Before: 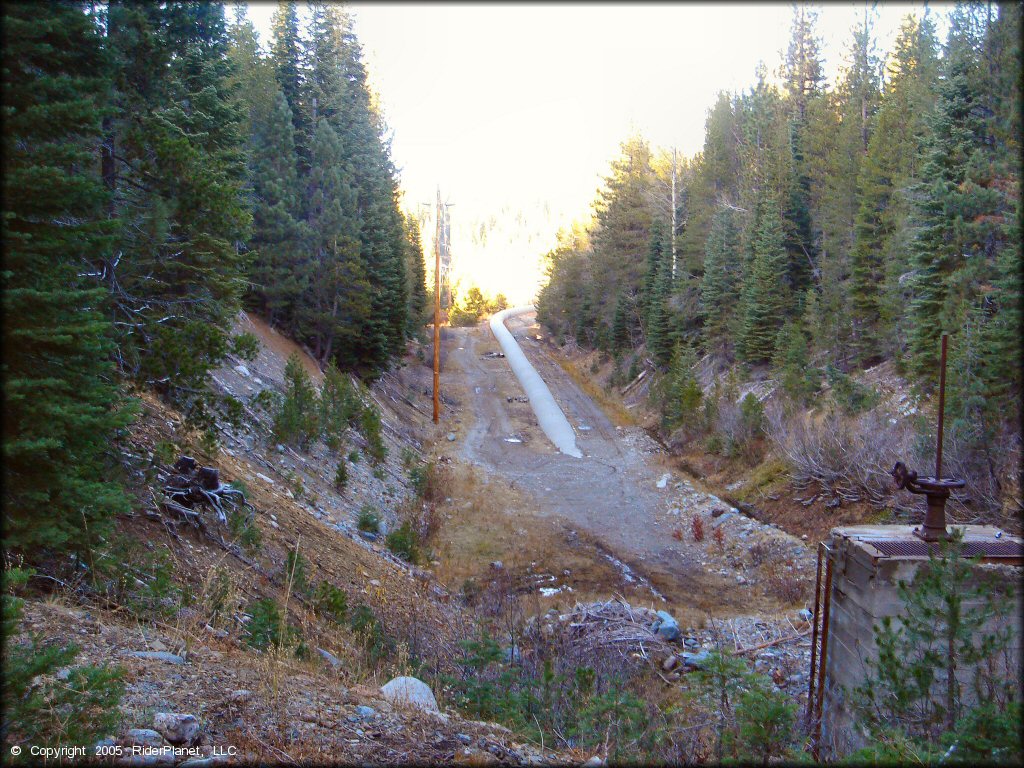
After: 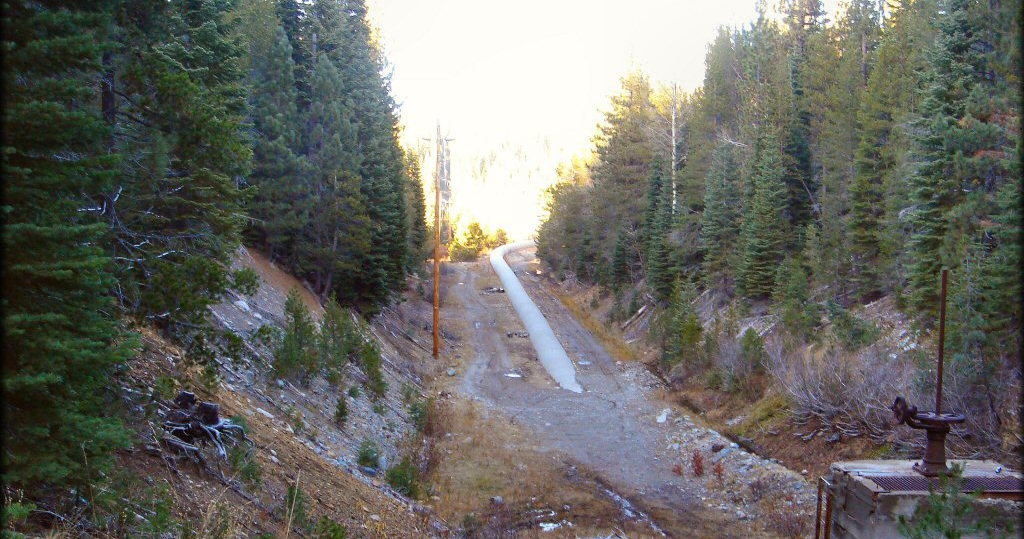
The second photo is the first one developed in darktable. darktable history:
crop and rotate: top 8.492%, bottom 21.235%
